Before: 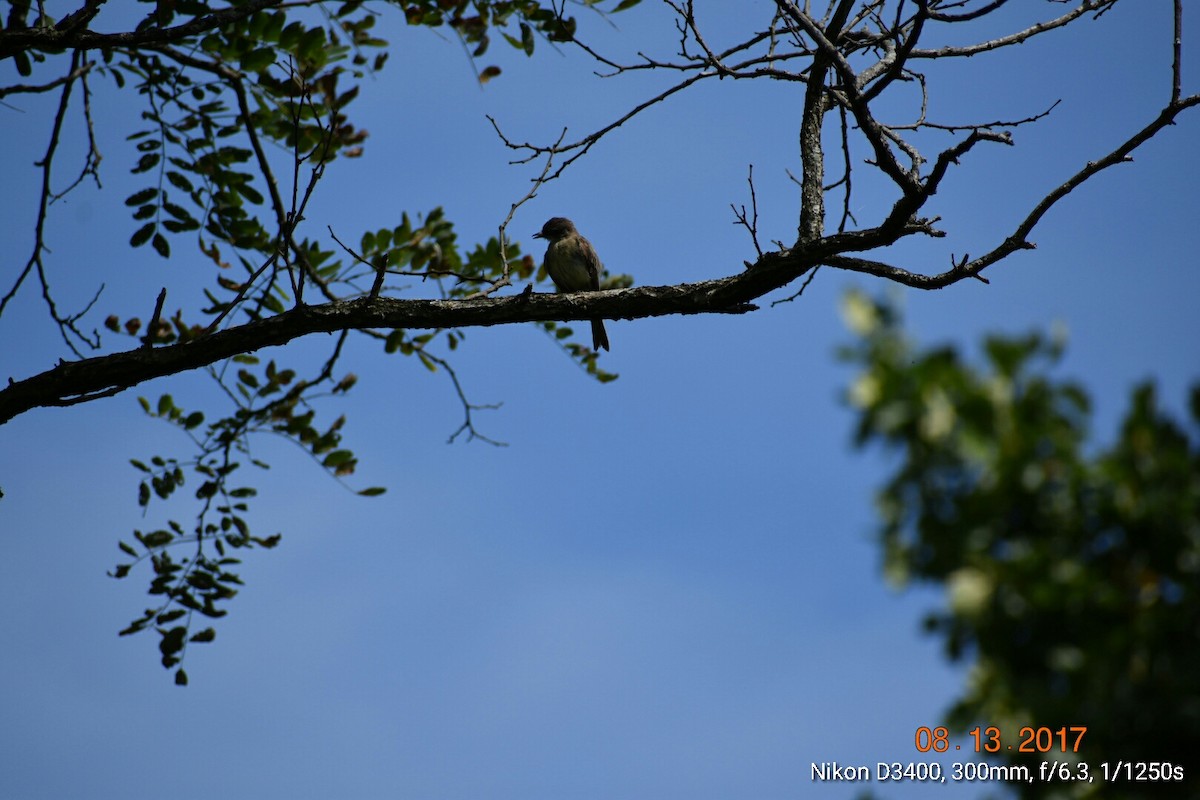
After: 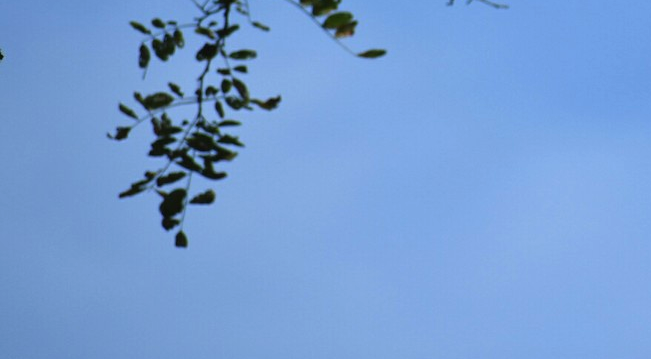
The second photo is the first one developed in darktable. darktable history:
crop and rotate: top 54.815%, right 45.713%, bottom 0.205%
exposure: black level correction -0.002, exposure 0.546 EV, compensate highlight preservation false
